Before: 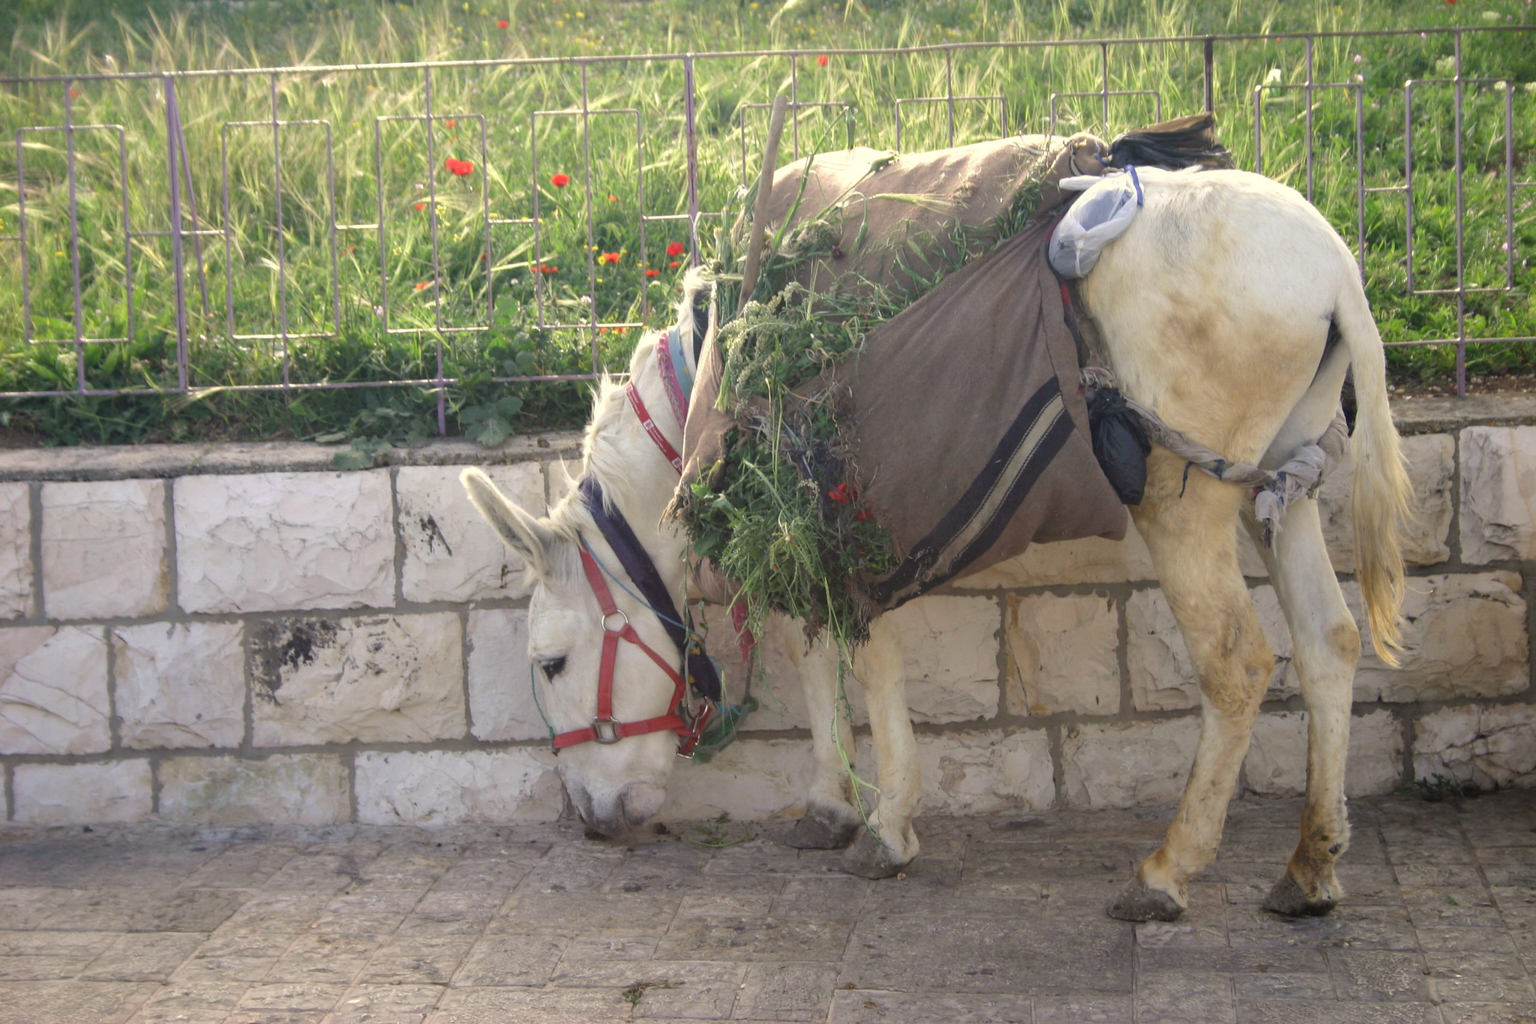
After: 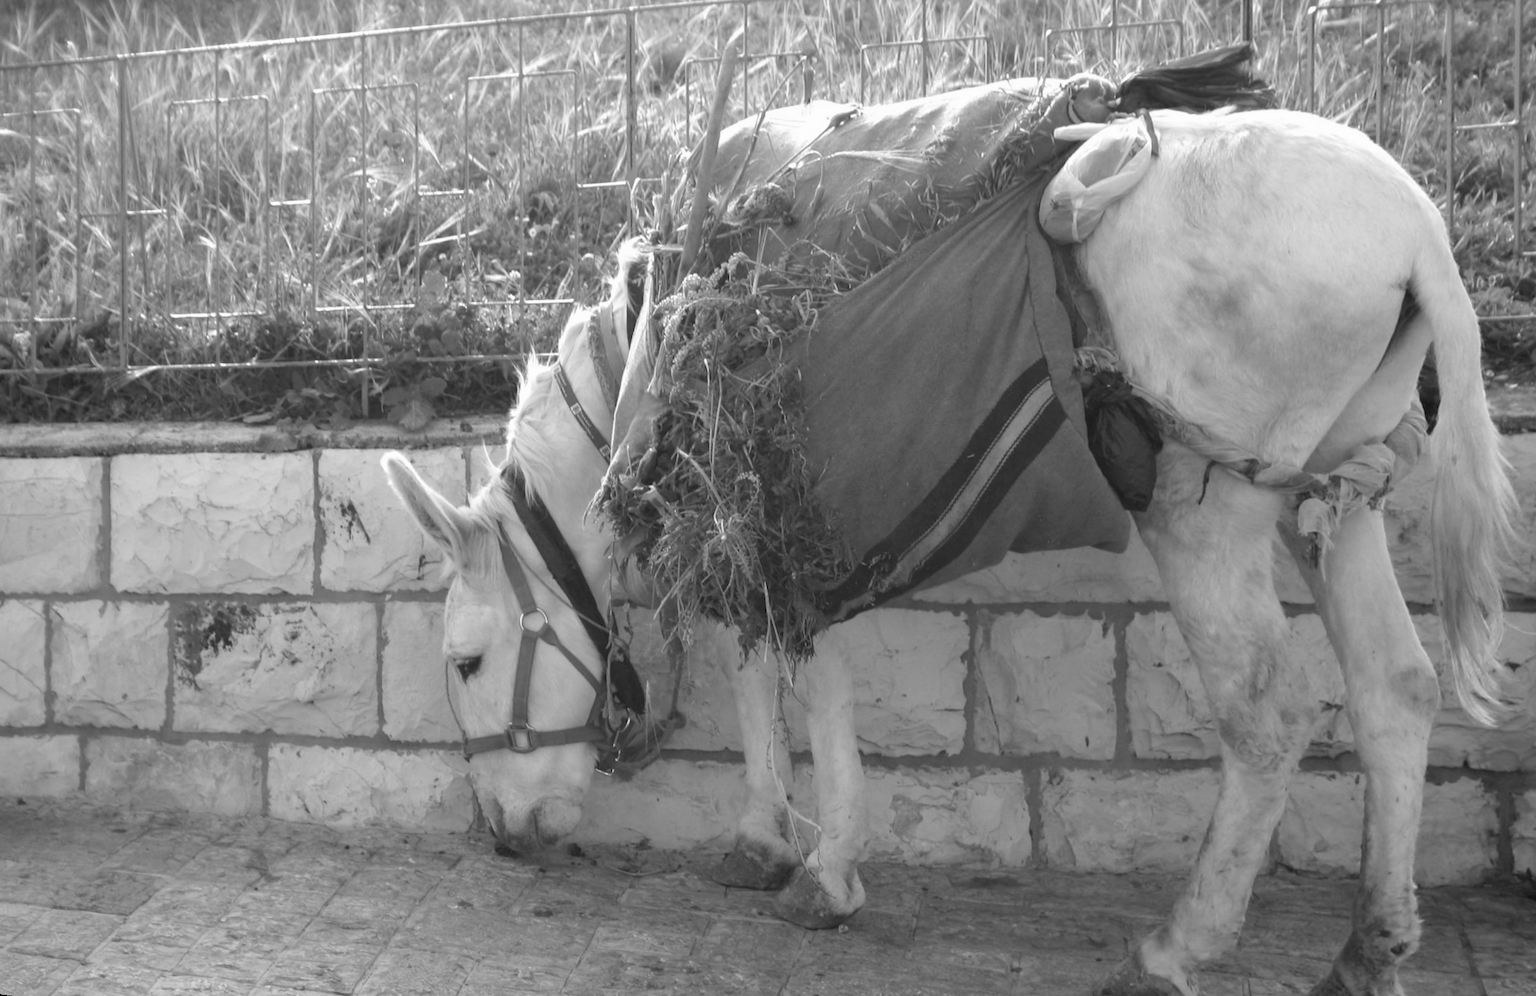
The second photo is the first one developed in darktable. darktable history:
monochrome: on, module defaults
crop and rotate: left 1.088%, right 8.807%
rotate and perspective: rotation 1.69°, lens shift (vertical) -0.023, lens shift (horizontal) -0.291, crop left 0.025, crop right 0.988, crop top 0.092, crop bottom 0.842
